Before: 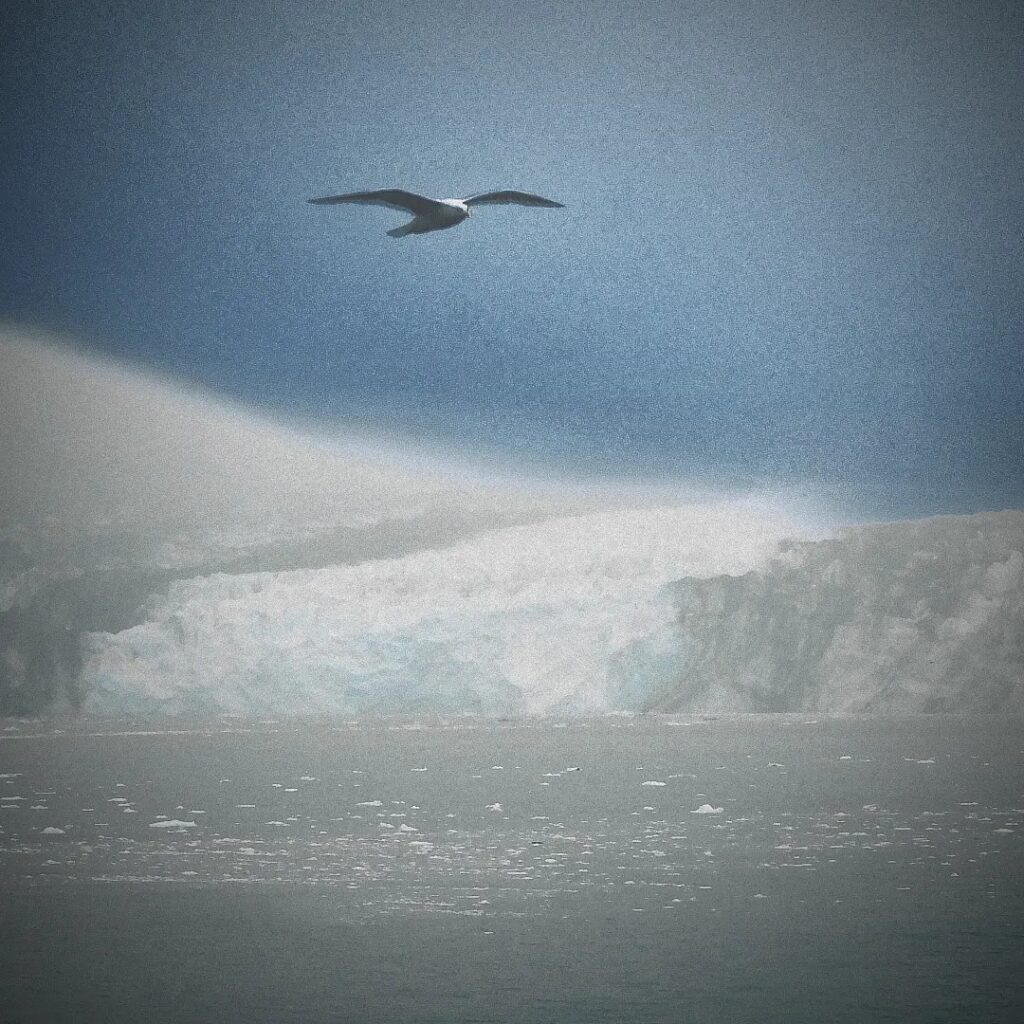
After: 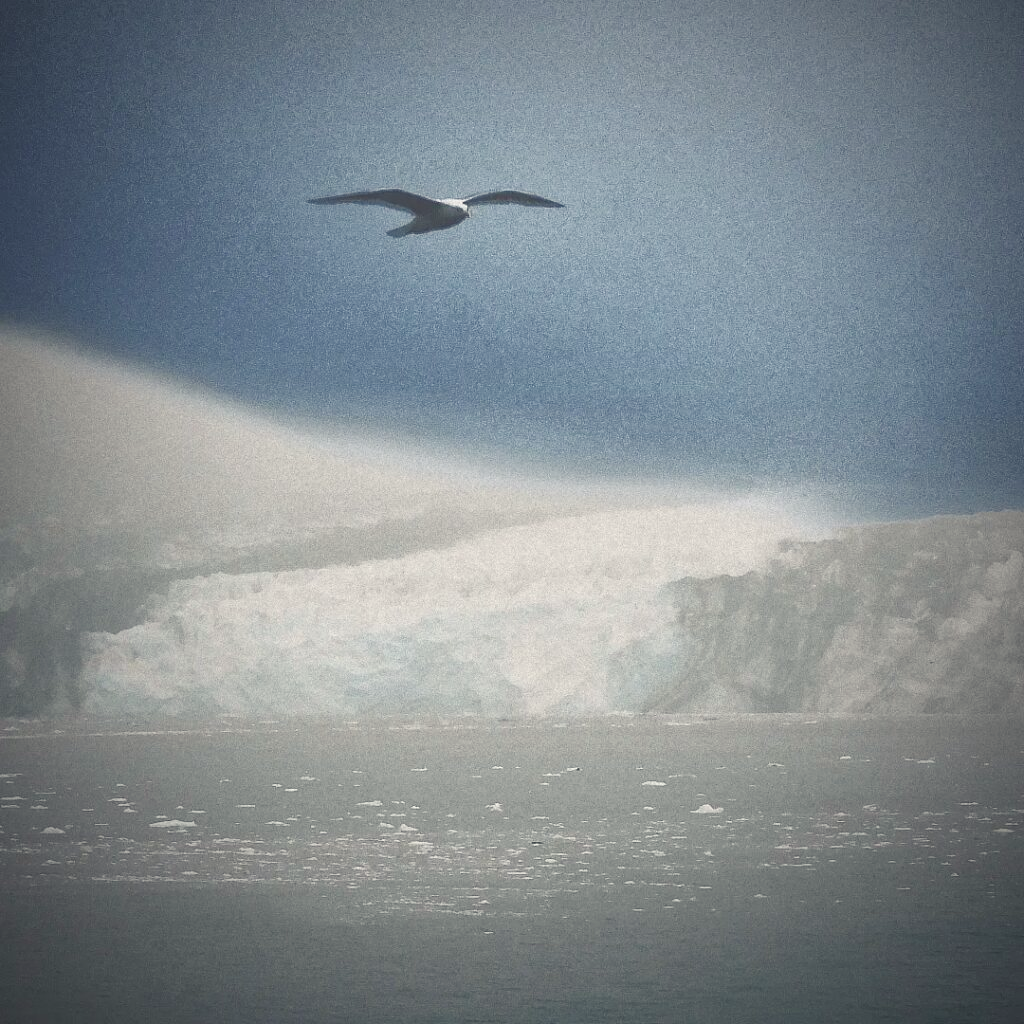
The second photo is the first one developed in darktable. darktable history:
contrast brightness saturation: contrast 0.1, saturation -0.36
color balance rgb: shadows lift › chroma 3%, shadows lift › hue 280.8°, power › hue 330°, highlights gain › chroma 3%, highlights gain › hue 75.6°, global offset › luminance 1.5%, perceptual saturation grading › global saturation 20%, perceptual saturation grading › highlights -25%, perceptual saturation grading › shadows 50%, global vibrance 30%
